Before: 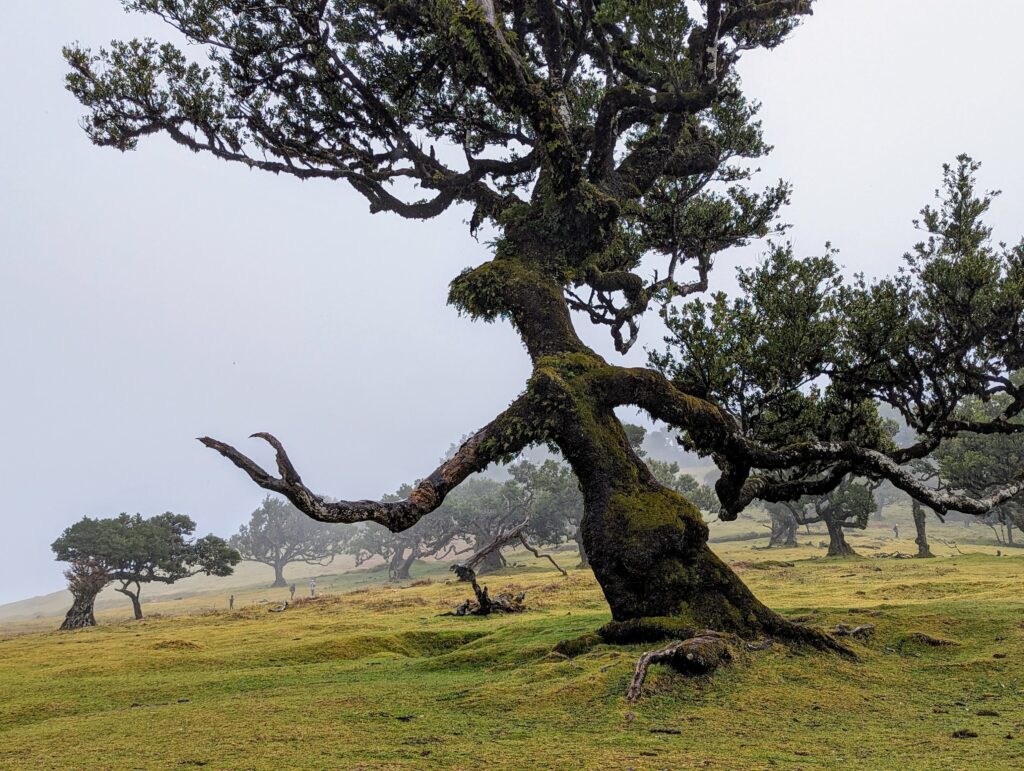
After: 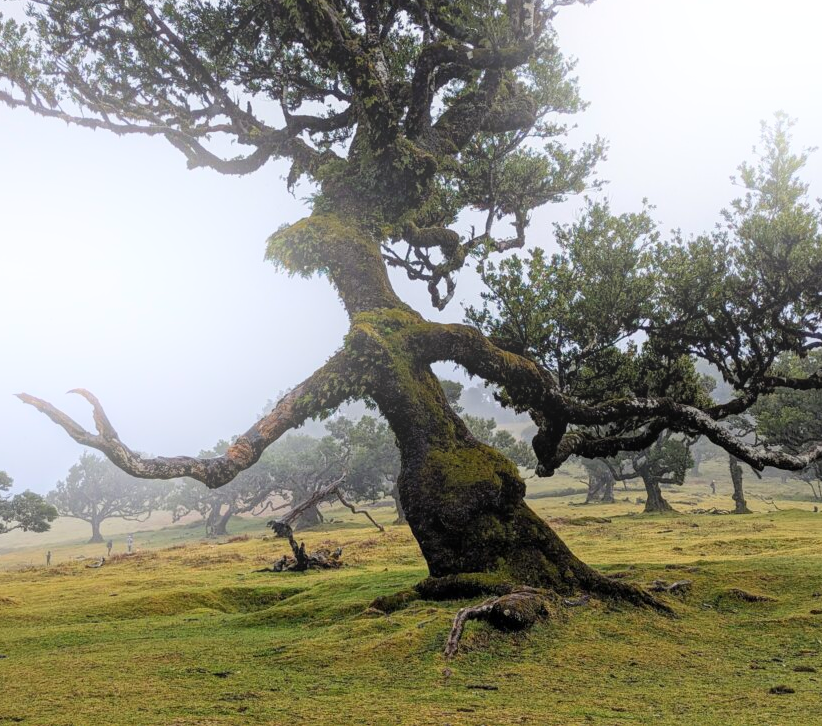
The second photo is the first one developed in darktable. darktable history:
crop and rotate: left 17.959%, top 5.771%, right 1.742%
shadows and highlights: radius 125.46, shadows 21.19, highlights -21.19, low approximation 0.01
bloom: on, module defaults
